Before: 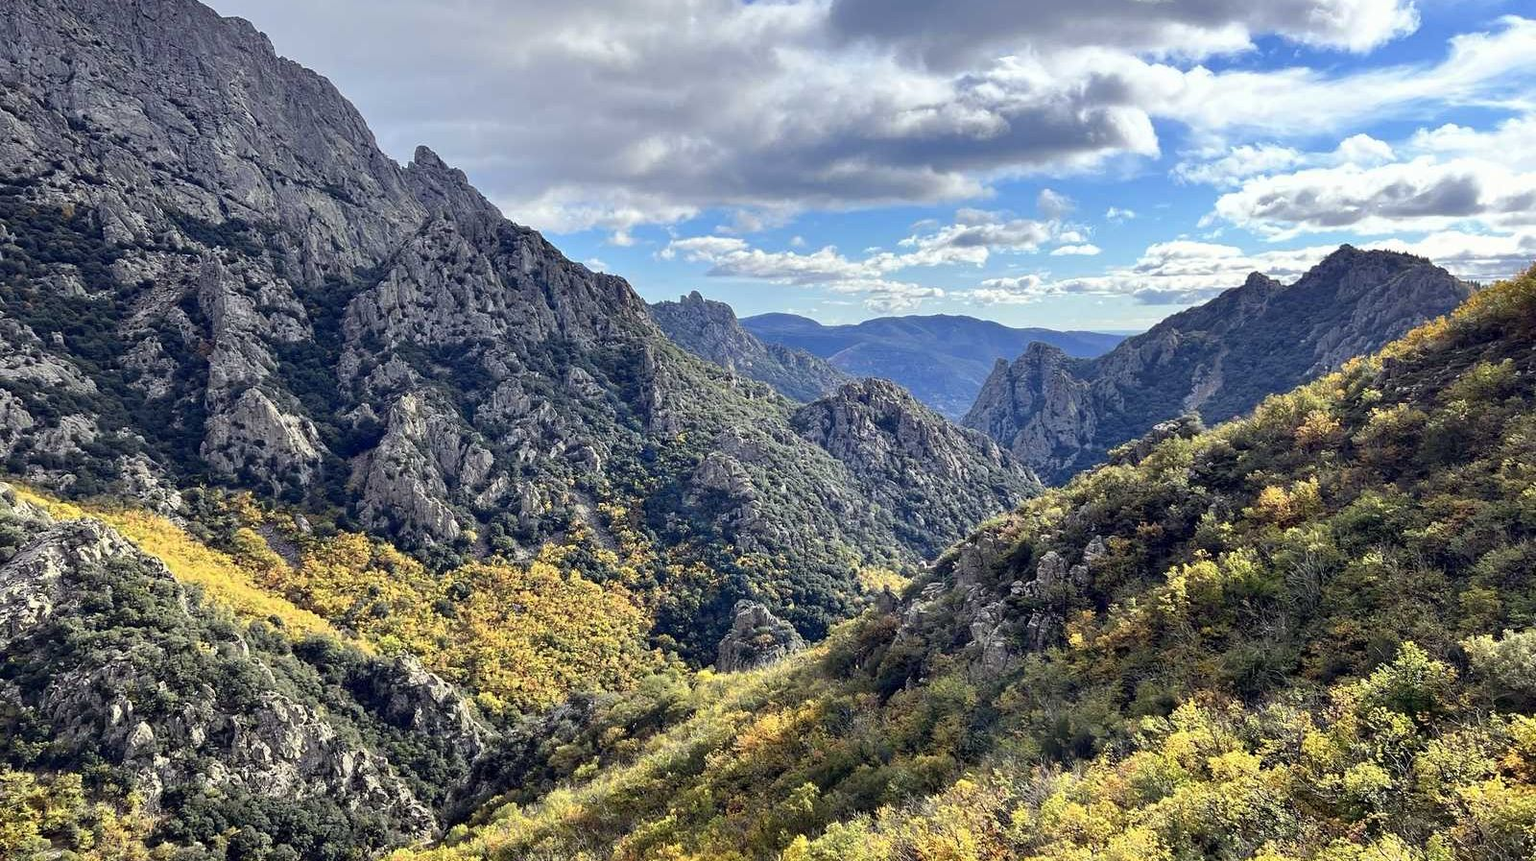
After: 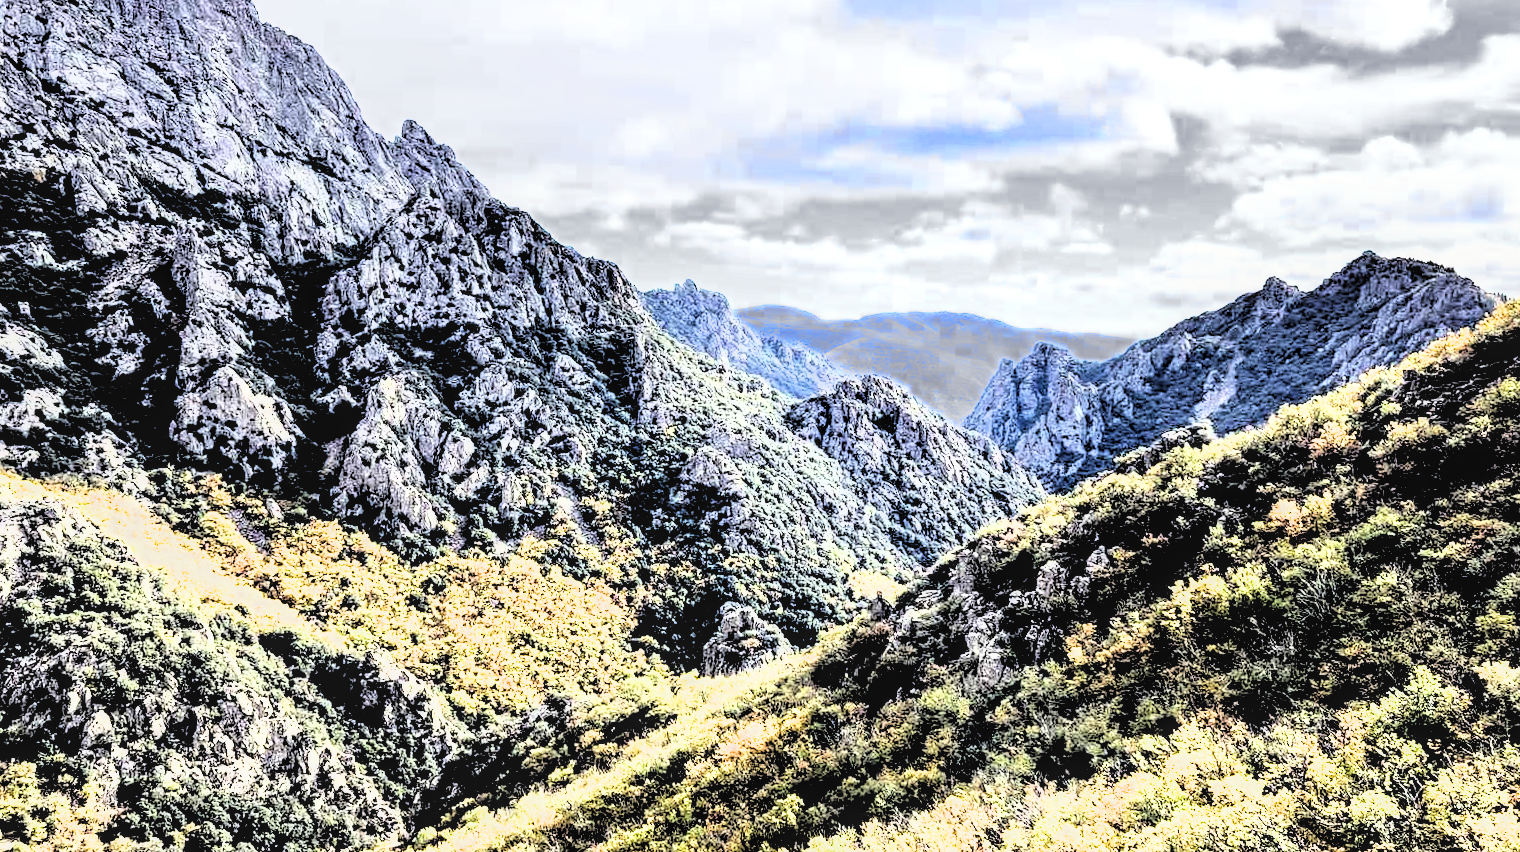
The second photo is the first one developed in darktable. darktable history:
rgb curve: curves: ch0 [(0, 0) (0.21, 0.15) (0.24, 0.21) (0.5, 0.75) (0.75, 0.96) (0.89, 0.99) (1, 1)]; ch1 [(0, 0.02) (0.21, 0.13) (0.25, 0.2) (0.5, 0.67) (0.75, 0.9) (0.89, 0.97) (1, 1)]; ch2 [(0, 0.02) (0.21, 0.13) (0.25, 0.2) (0.5, 0.67) (0.75, 0.9) (0.89, 0.97) (1, 1)], compensate middle gray true
local contrast: on, module defaults
tone equalizer: on, module defaults
crop and rotate: angle -1.69°
filmic rgb: middle gray luminance 13.55%, black relative exposure -1.97 EV, white relative exposure 3.1 EV, threshold 6 EV, target black luminance 0%, hardness 1.79, latitude 59.23%, contrast 1.728, highlights saturation mix 5%, shadows ↔ highlights balance -37.52%, add noise in highlights 0, color science v3 (2019), use custom middle-gray values true, iterations of high-quality reconstruction 0, contrast in highlights soft, enable highlight reconstruction true
